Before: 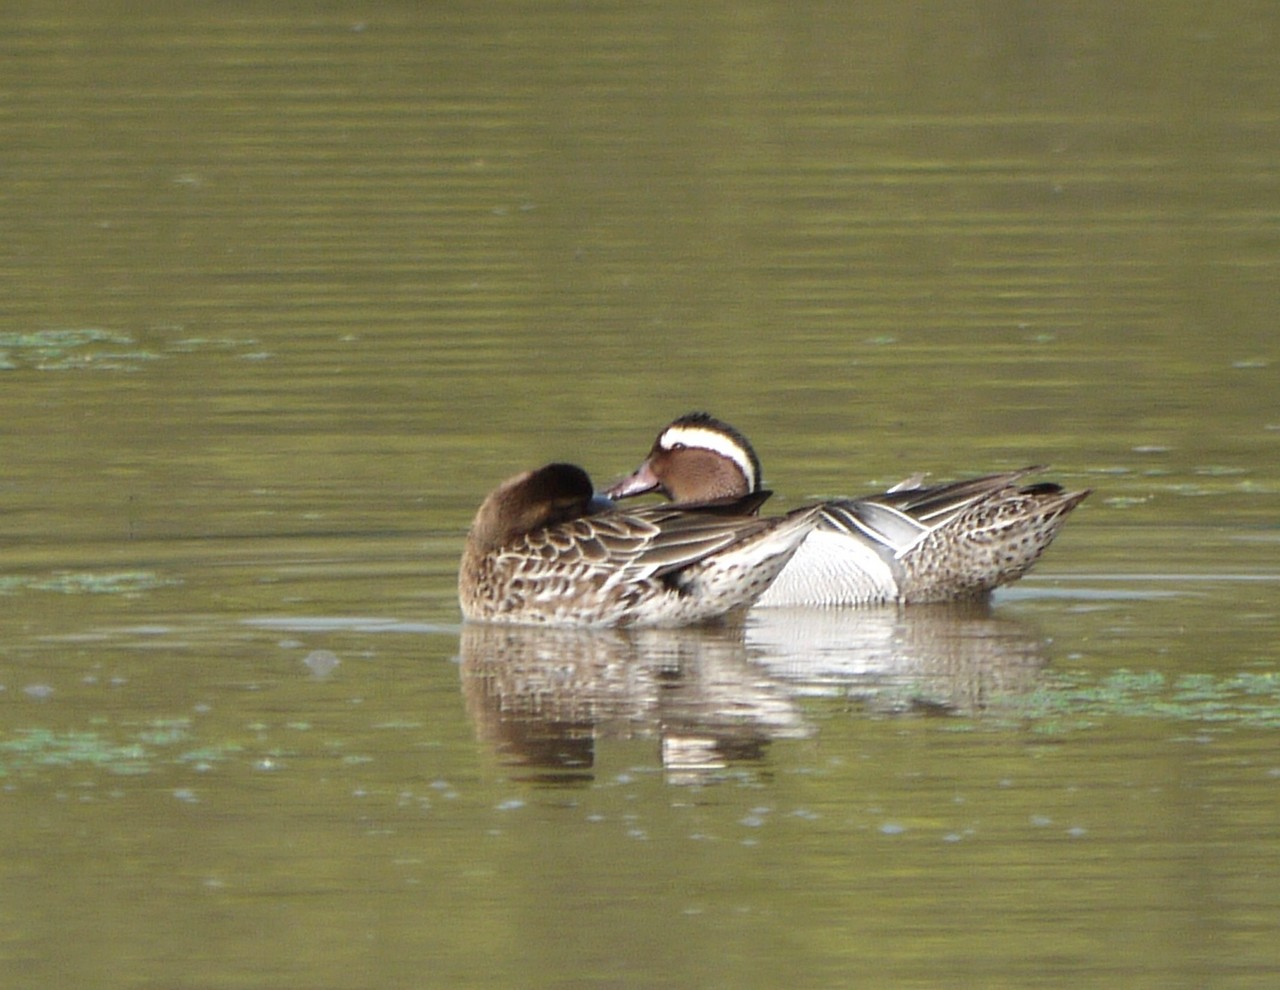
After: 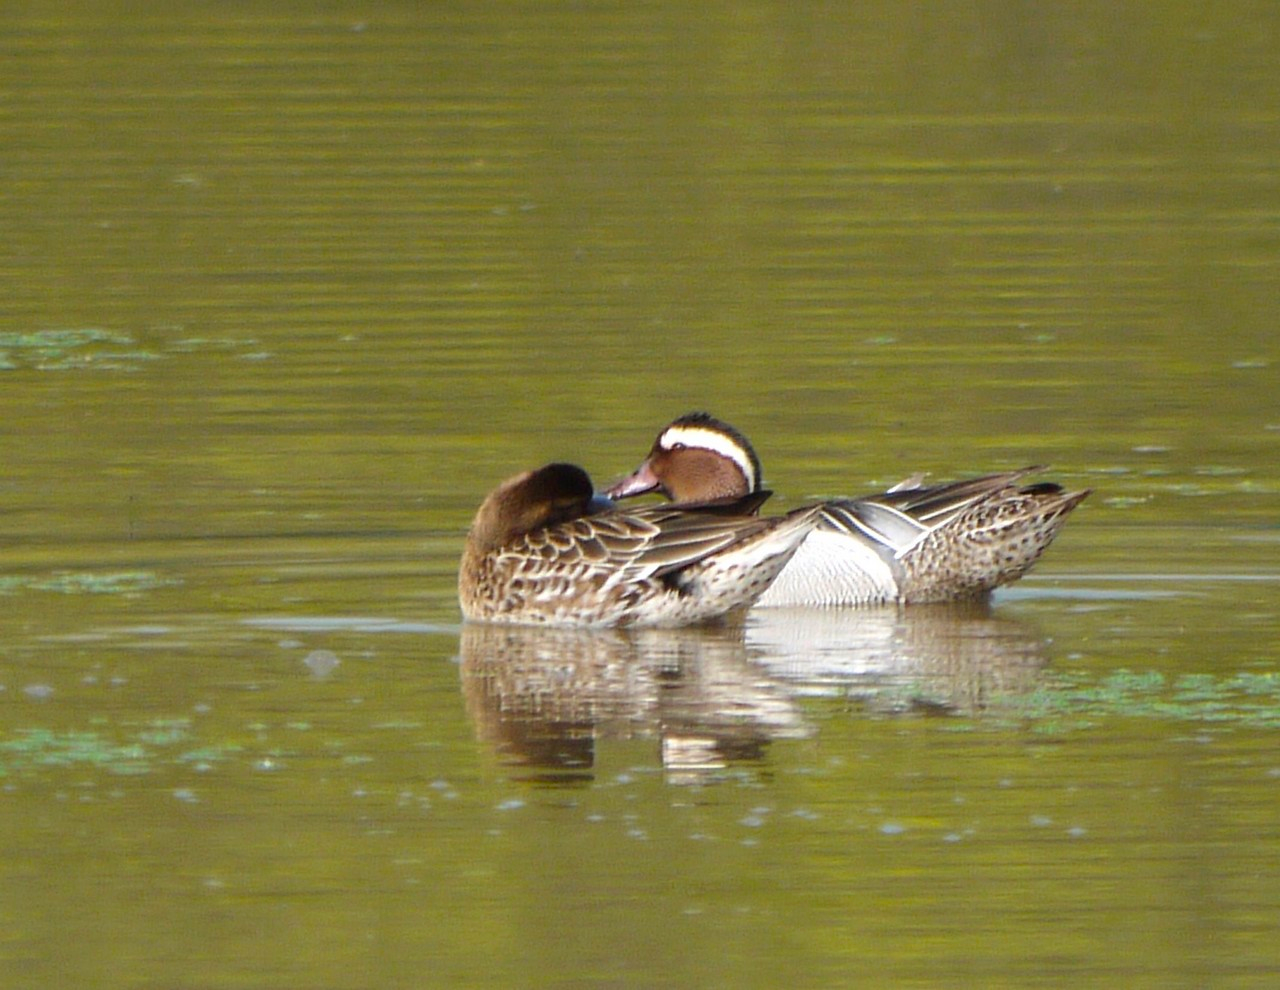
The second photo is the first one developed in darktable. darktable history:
color balance rgb: power › hue 329.47°, perceptual saturation grading › global saturation 29.76%, global vibrance 20%
